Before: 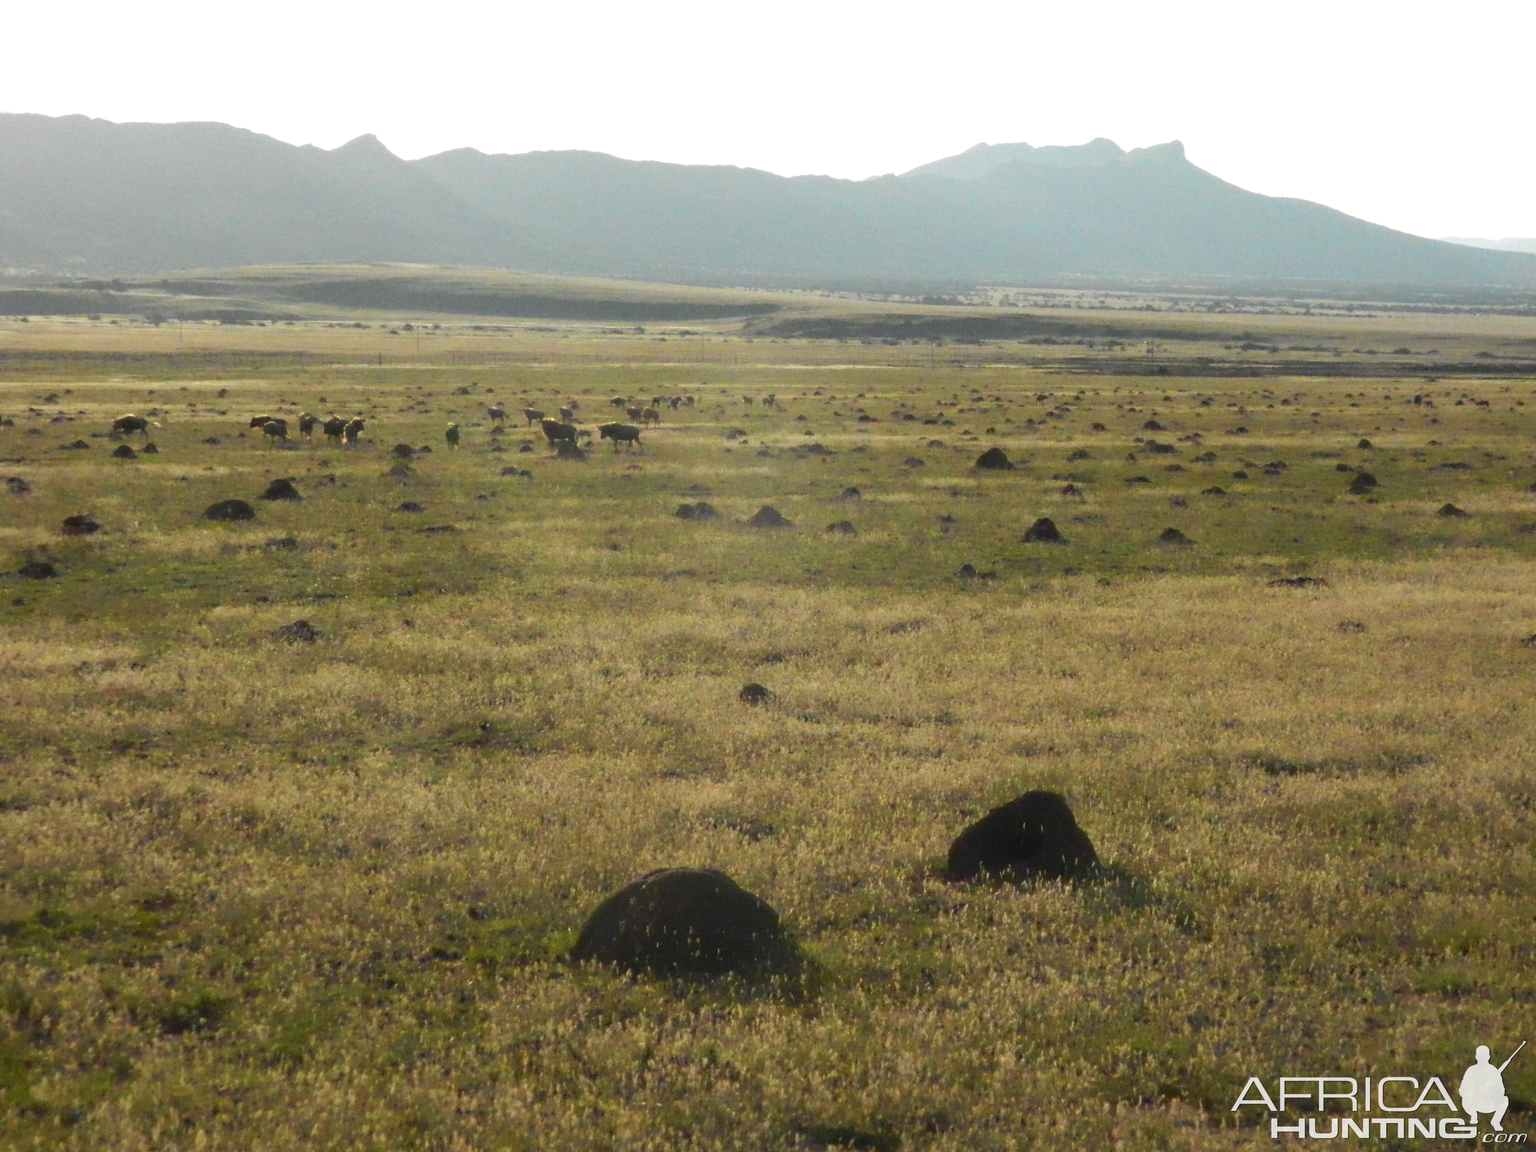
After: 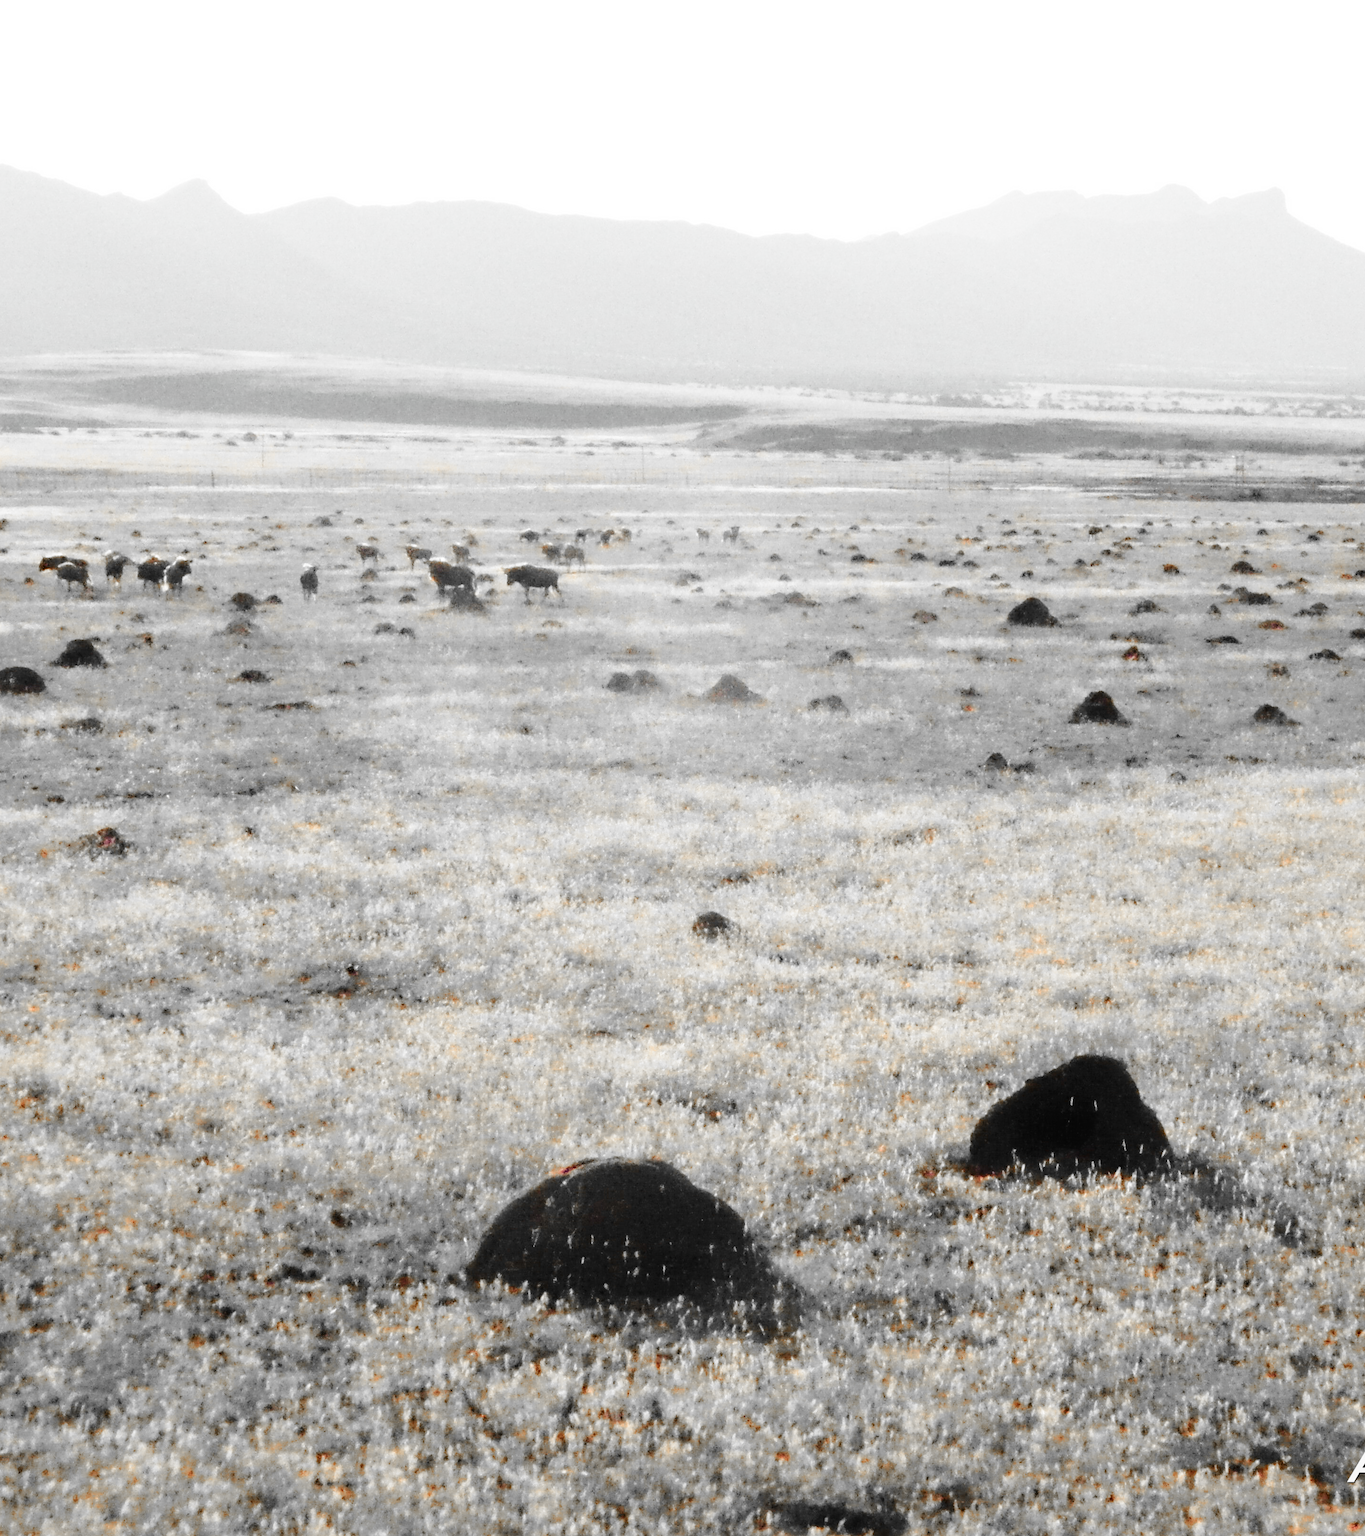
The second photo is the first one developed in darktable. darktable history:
tone curve: curves: ch0 [(0, 0.013) (0.054, 0.018) (0.205, 0.197) (0.289, 0.309) (0.382, 0.437) (0.475, 0.552) (0.666, 0.743) (0.791, 0.85) (1, 0.998)]; ch1 [(0, 0) (0.394, 0.338) (0.449, 0.404) (0.499, 0.498) (0.526, 0.528) (0.543, 0.564) (0.589, 0.633) (0.66, 0.687) (0.783, 0.804) (1, 1)]; ch2 [(0, 0) (0.304, 0.31) (0.403, 0.399) (0.441, 0.421) (0.474, 0.466) (0.498, 0.496) (0.524, 0.538) (0.555, 0.584) (0.633, 0.665) (0.7, 0.711) (1, 1)], color space Lab, independent channels, preserve colors none
base curve: curves: ch0 [(0, 0) (0.028, 0.03) (0.121, 0.232) (0.46, 0.748) (0.859, 0.968) (1, 1)], preserve colors none
crop and rotate: left 14.385%, right 18.948%
color zones: curves: ch0 [(0, 0.65) (0.096, 0.644) (0.221, 0.539) (0.429, 0.5) (0.571, 0.5) (0.714, 0.5) (0.857, 0.5) (1, 0.65)]; ch1 [(0, 0.5) (0.143, 0.5) (0.257, -0.002) (0.429, 0.04) (0.571, -0.001) (0.714, -0.015) (0.857, 0.024) (1, 0.5)]
